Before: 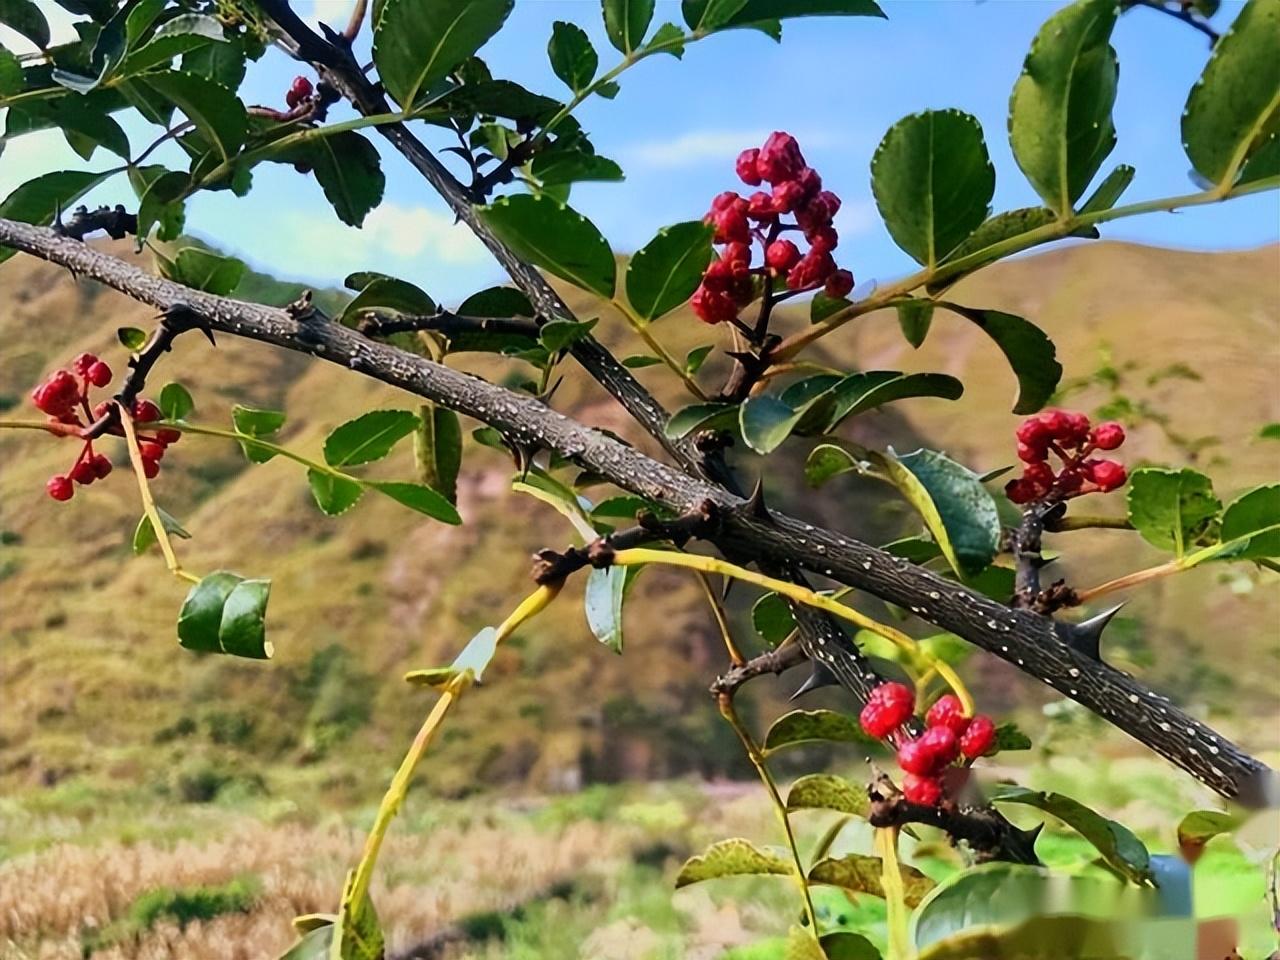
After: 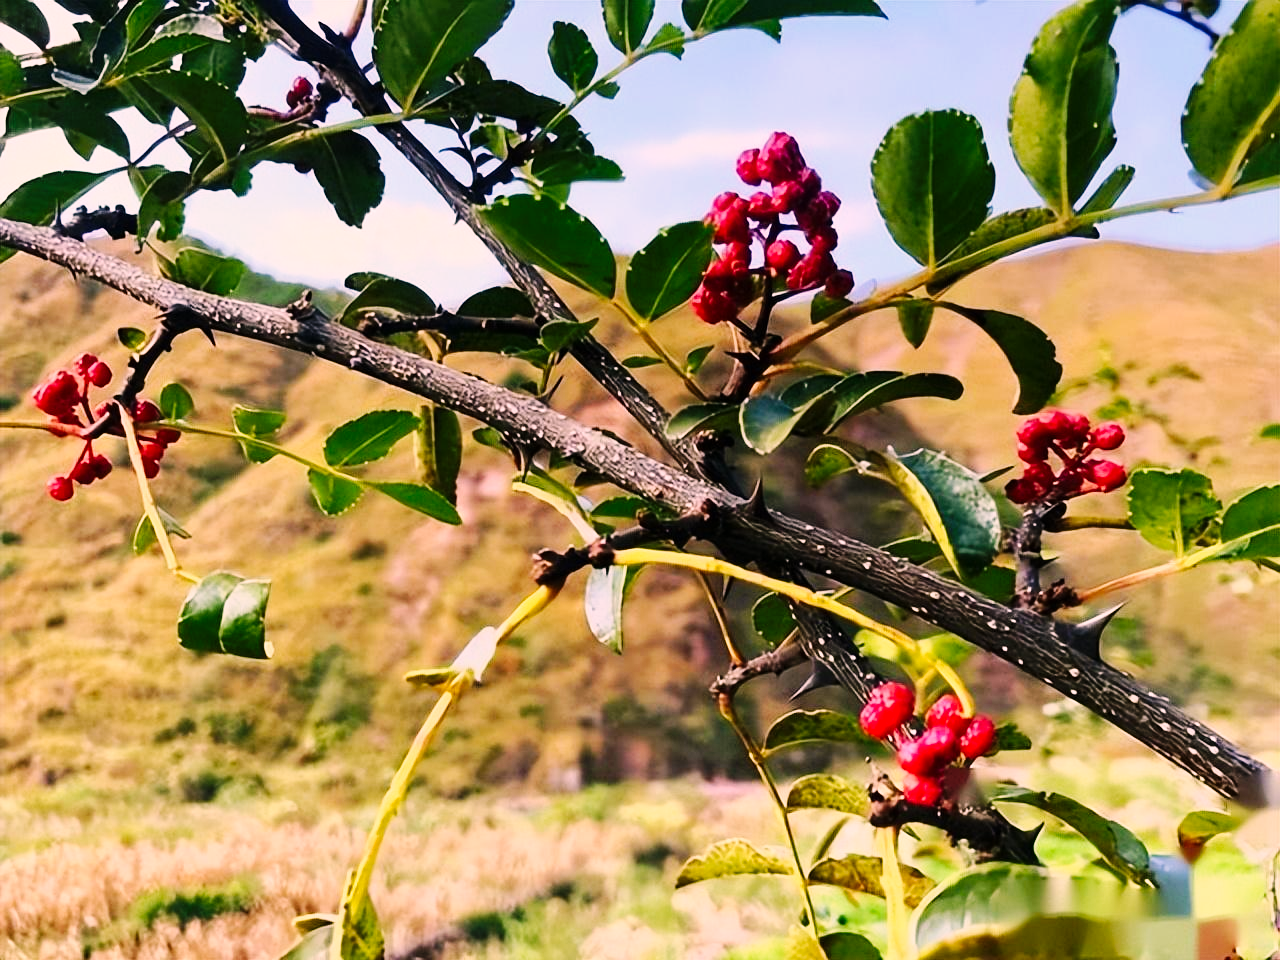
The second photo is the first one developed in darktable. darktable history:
color correction: highlights a* 14.52, highlights b* 4.75
contrast brightness saturation: contrast 0.047
base curve: curves: ch0 [(0, 0) (0.032, 0.025) (0.121, 0.166) (0.206, 0.329) (0.605, 0.79) (1, 1)], preserve colors none
